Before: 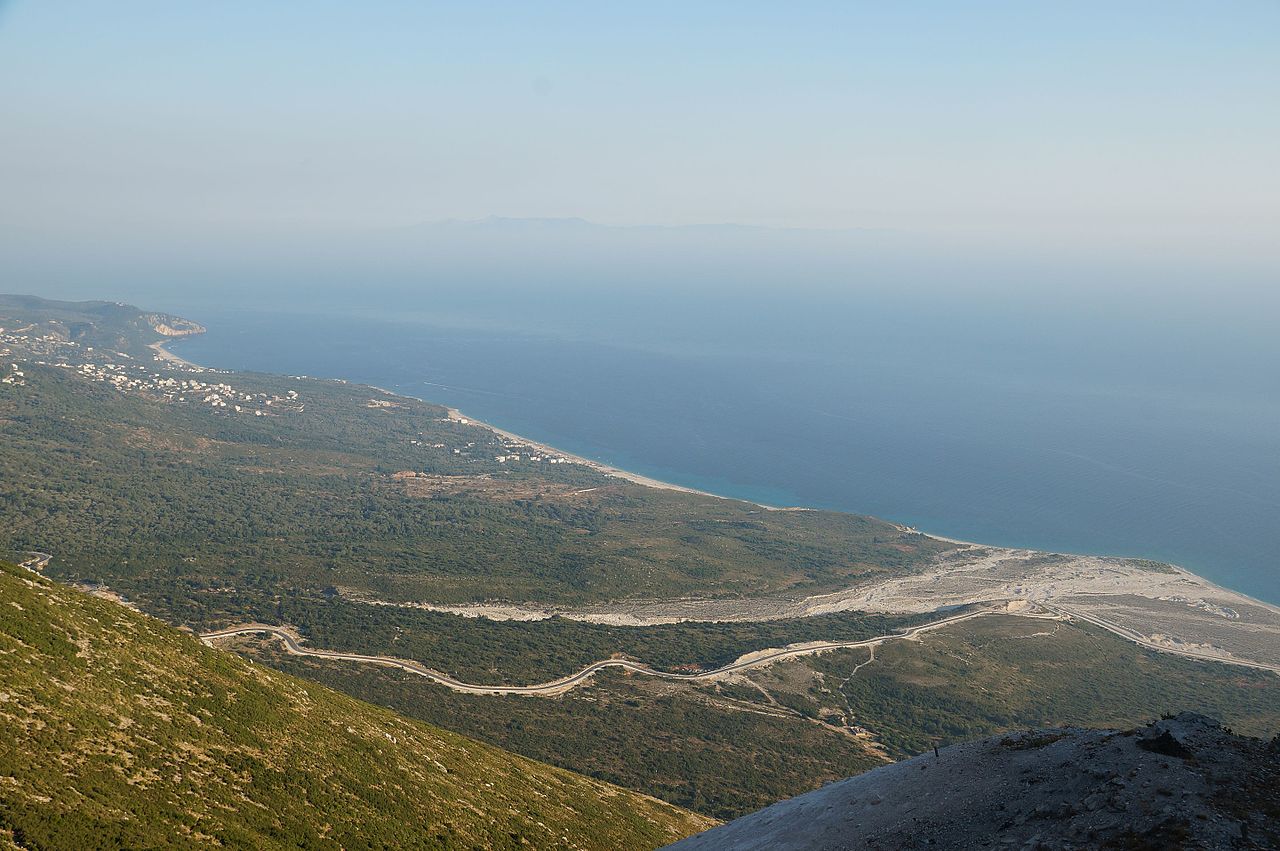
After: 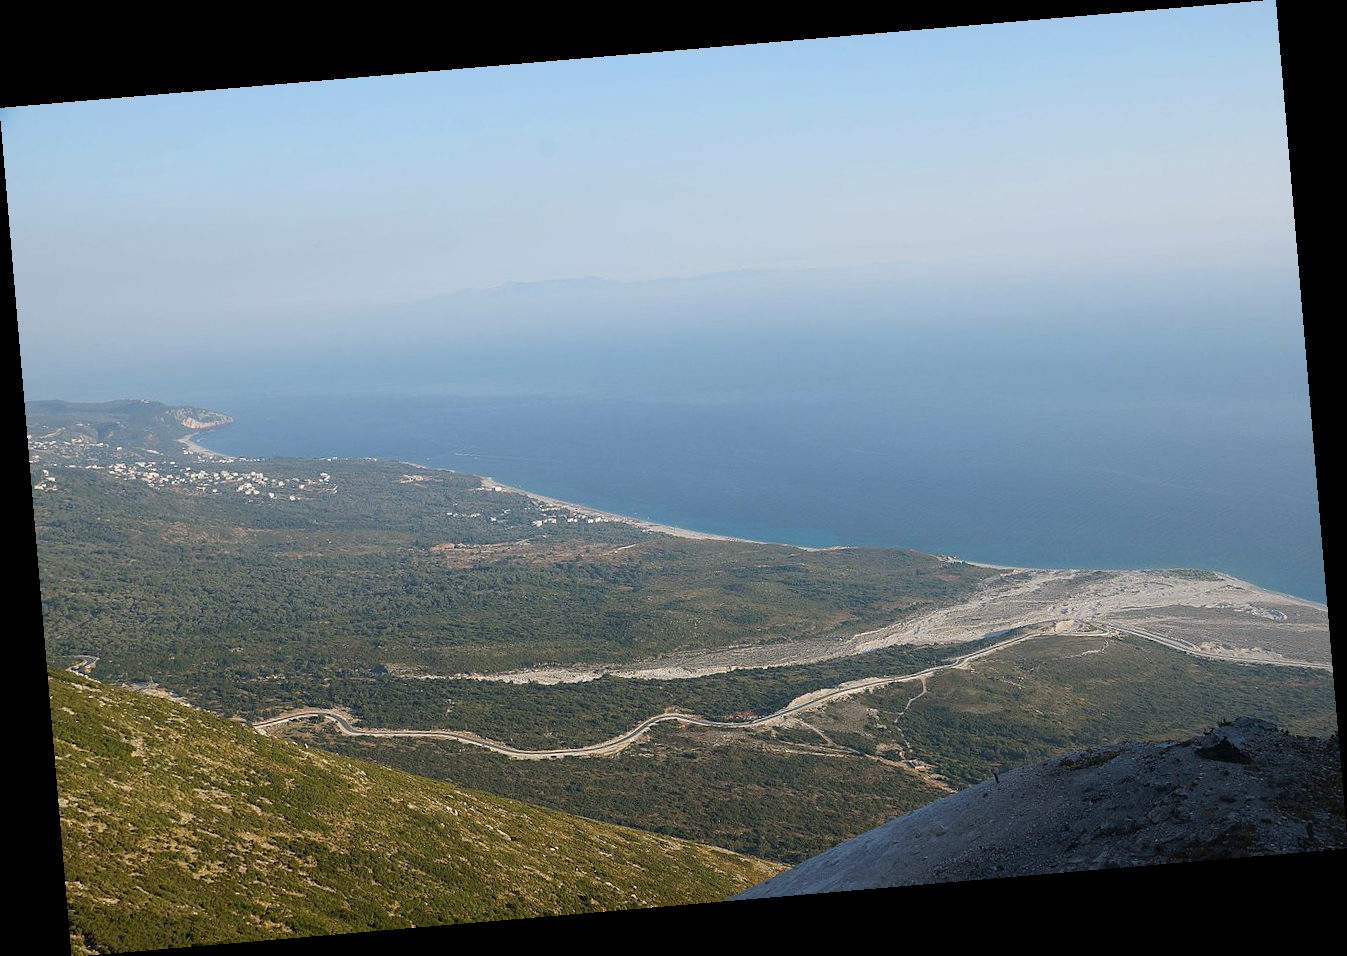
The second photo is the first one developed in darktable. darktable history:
white balance: red 0.974, blue 1.044
rotate and perspective: rotation -4.86°, automatic cropping off
color balance: on, module defaults
rgb levels: preserve colors max RGB
